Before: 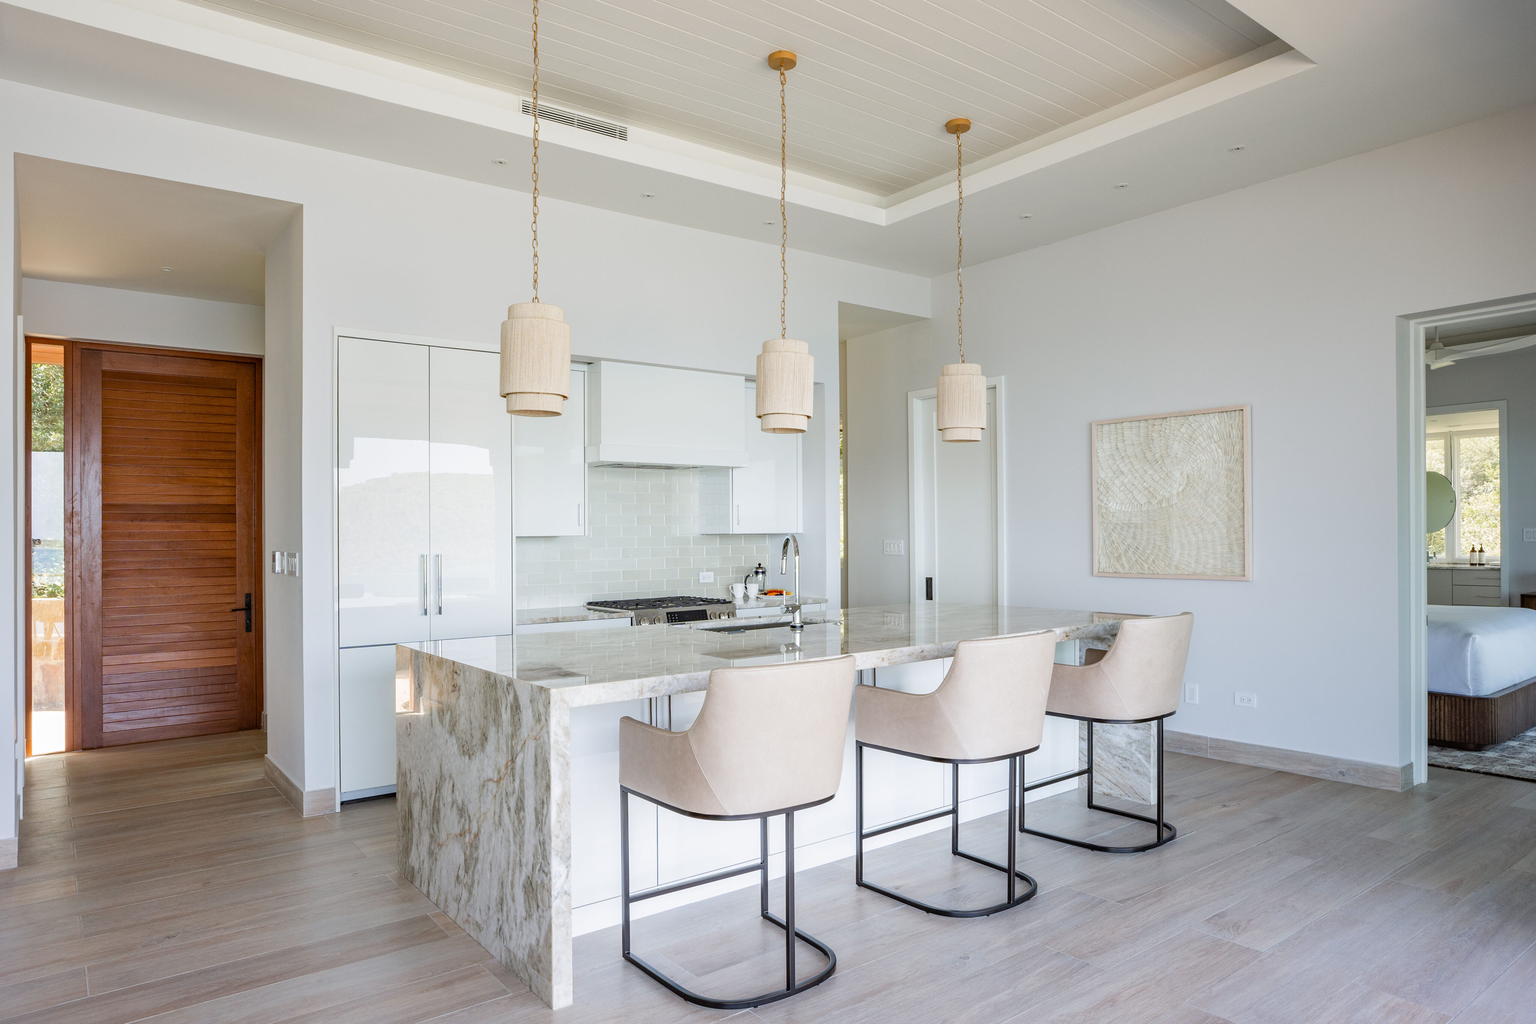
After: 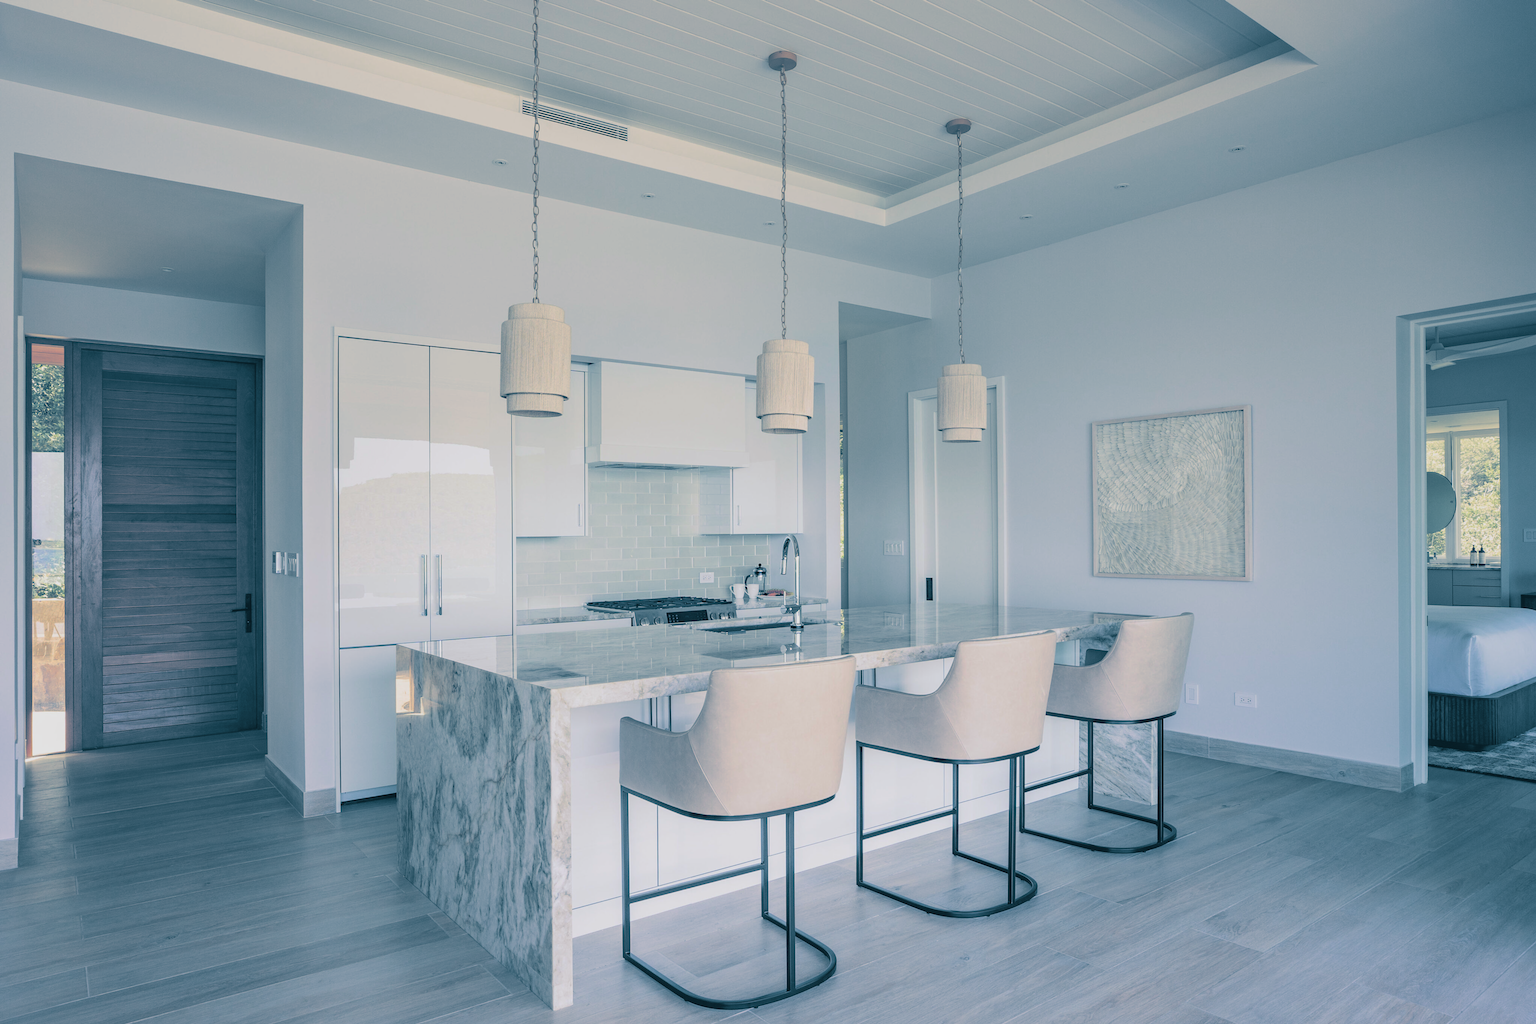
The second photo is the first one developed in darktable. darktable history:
split-toning: shadows › hue 212.4°, balance -70
rgb levels: mode RGB, independent channels, levels [[0, 0.5, 1], [0, 0.521, 1], [0, 0.536, 1]]
contrast brightness saturation: contrast -0.19, saturation 0.19
